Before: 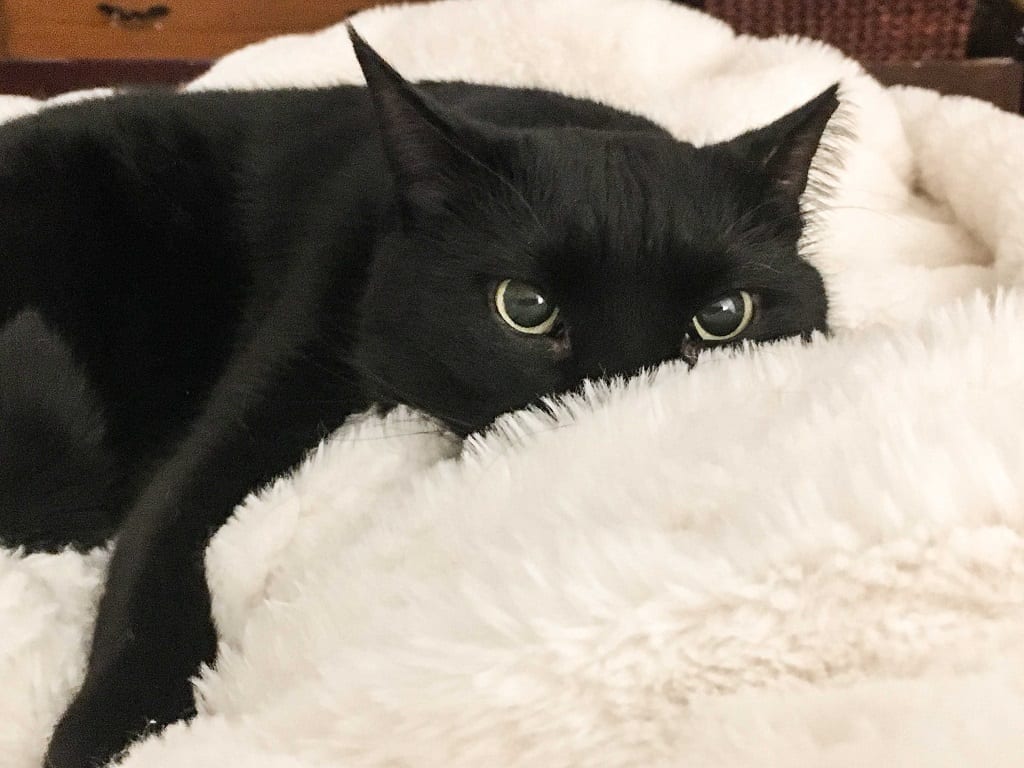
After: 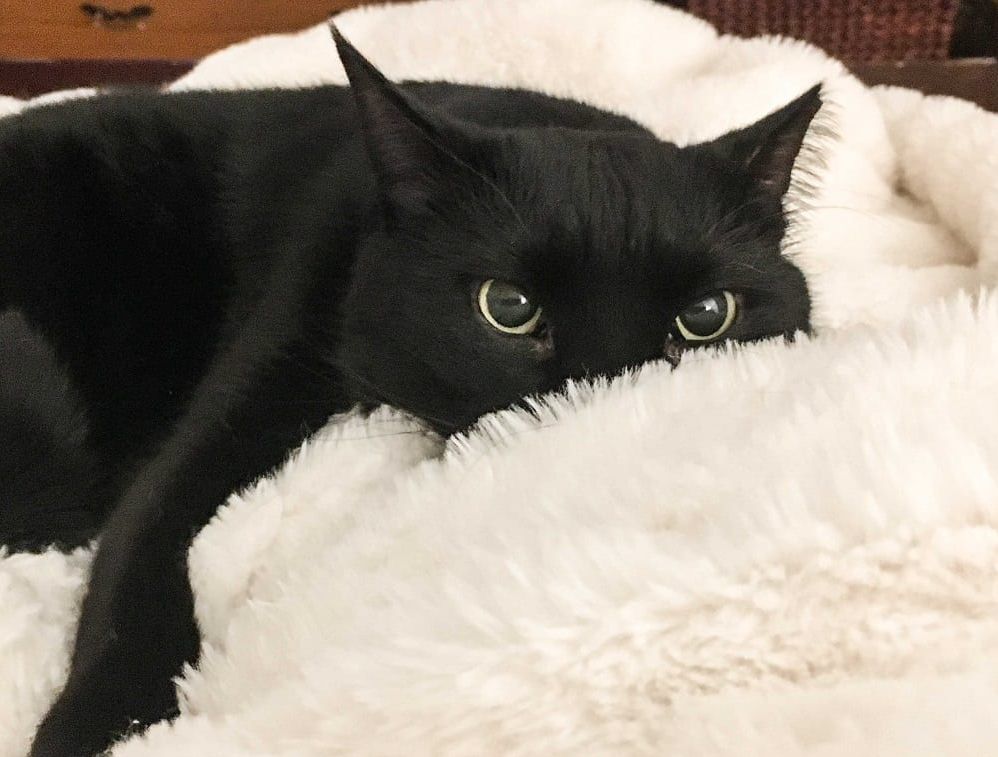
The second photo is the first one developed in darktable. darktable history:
crop and rotate: left 1.738%, right 0.759%, bottom 1.414%
